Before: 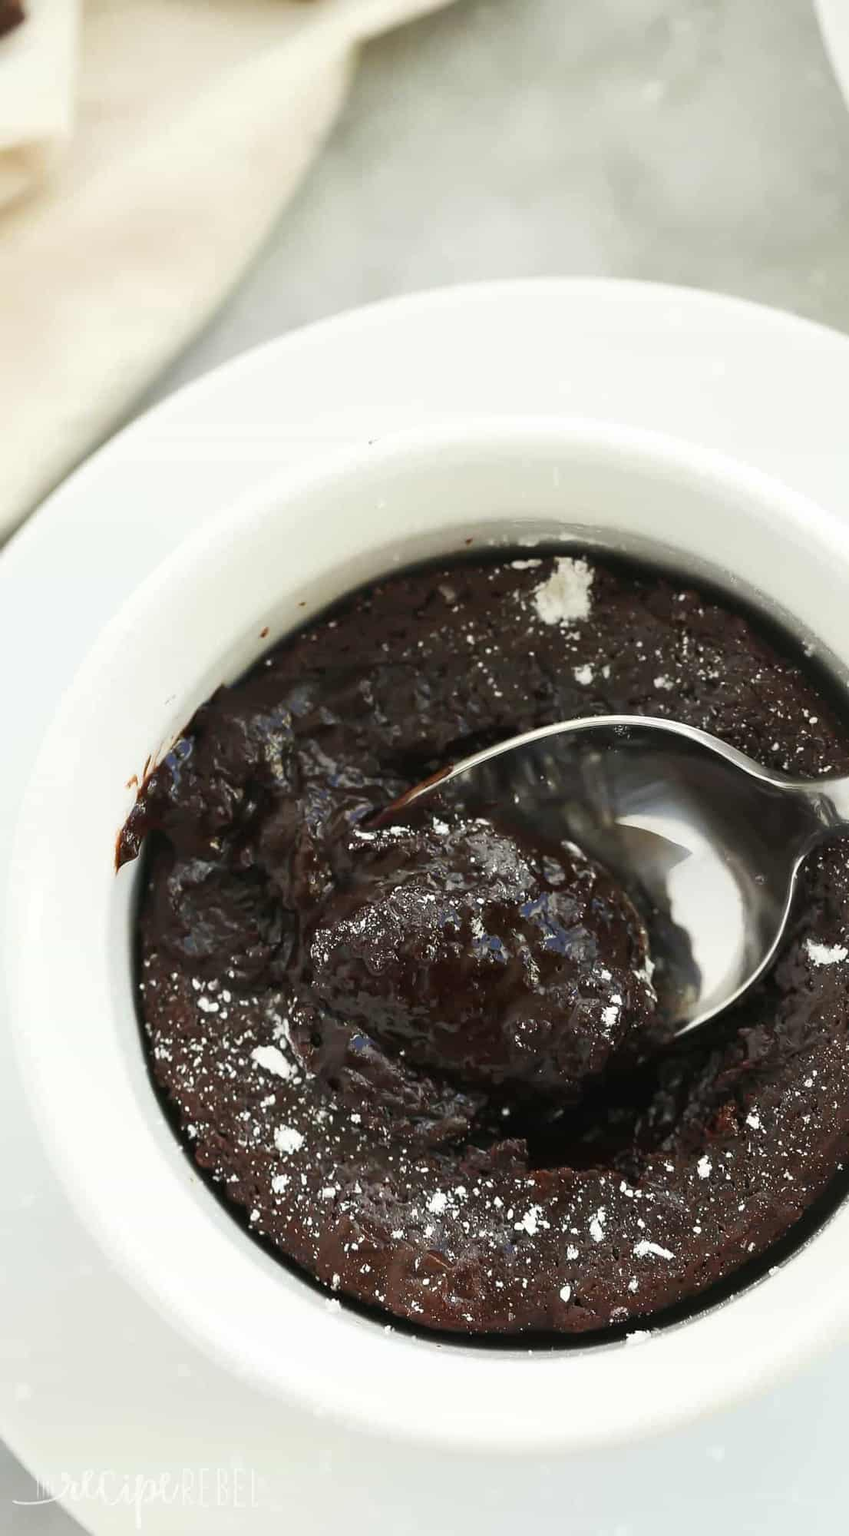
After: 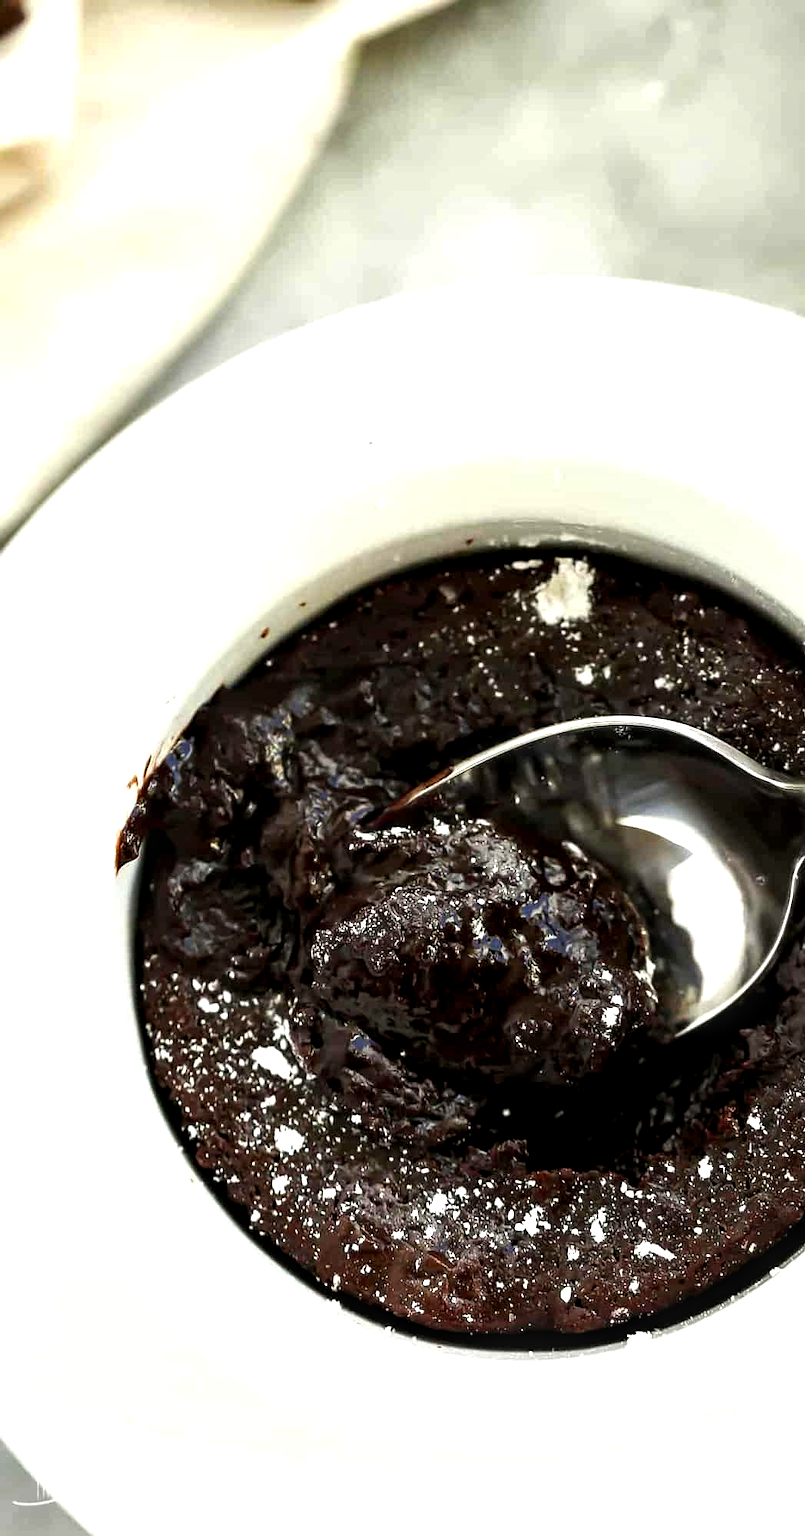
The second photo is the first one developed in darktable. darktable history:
local contrast: detail 135%, midtone range 0.75
crop and rotate: right 5.167%
color balance: lift [0.991, 1, 1, 1], gamma [0.996, 1, 1, 1], input saturation 98.52%, contrast 20.34%, output saturation 103.72%
